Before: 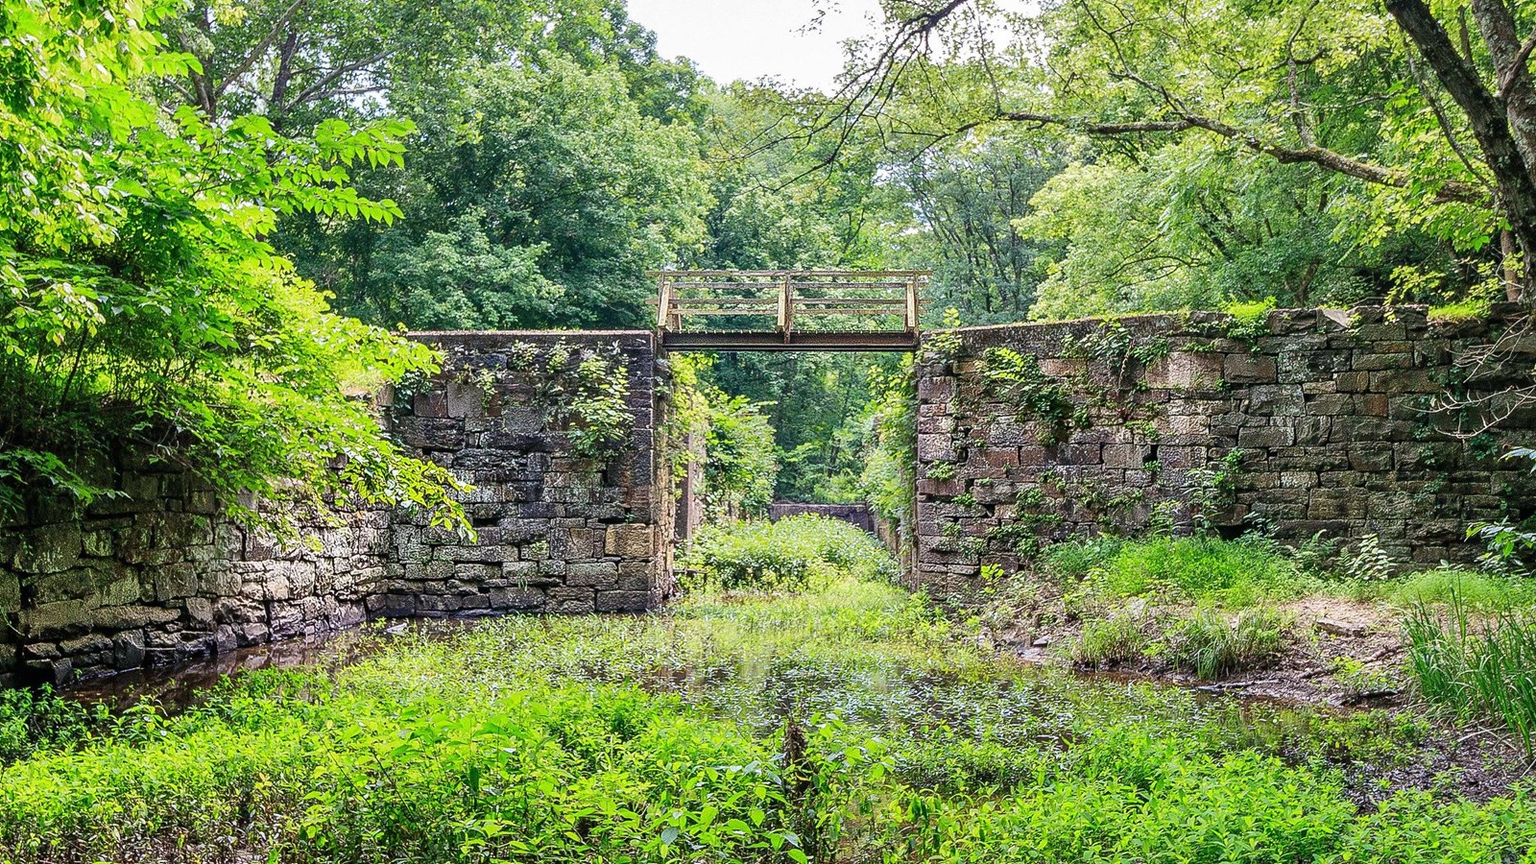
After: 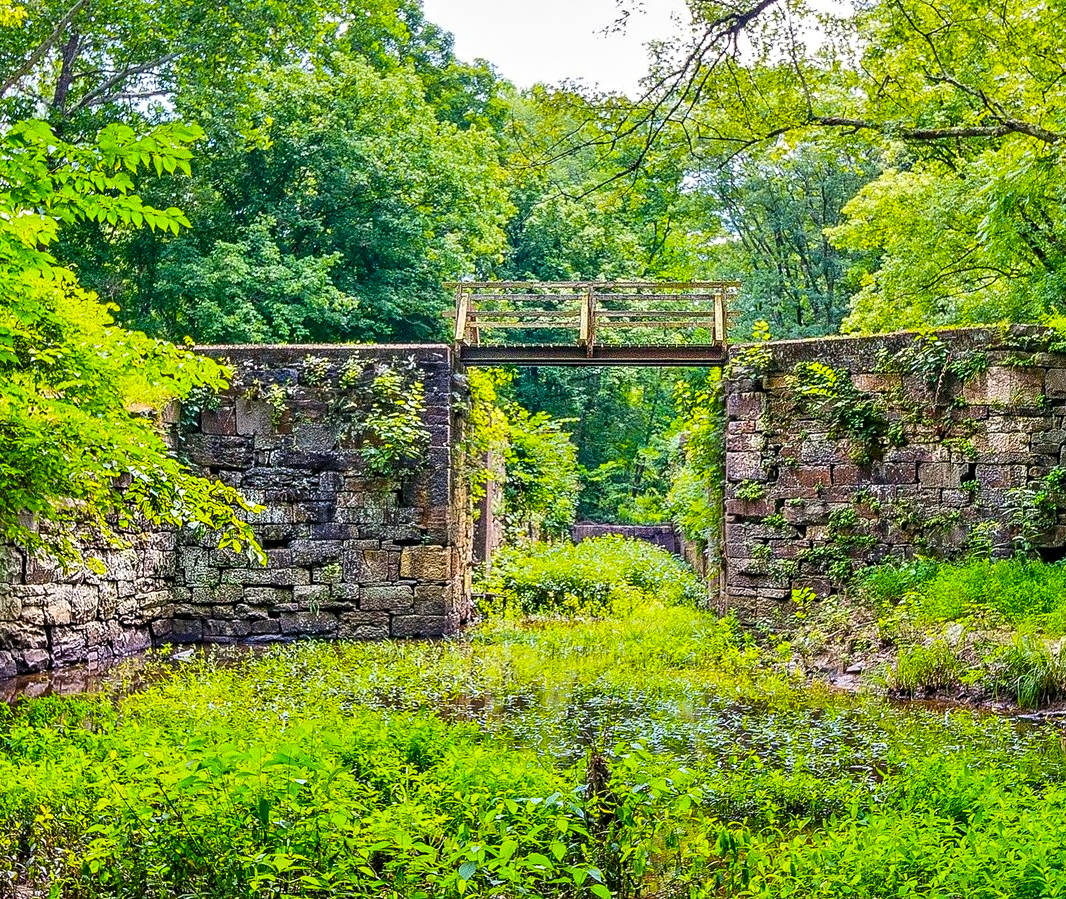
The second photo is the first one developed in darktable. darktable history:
color balance rgb: linear chroma grading › global chroma 22.568%, perceptual saturation grading › global saturation 31.32%, global vibrance 30.733%
contrast brightness saturation: saturation -0.066
crop and rotate: left 14.397%, right 18.962%
contrast equalizer: octaves 7, y [[0.5, 0.542, 0.583, 0.625, 0.667, 0.708], [0.5 ×6], [0.5 ×6], [0, 0.033, 0.067, 0.1, 0.133, 0.167], [0, 0.05, 0.1, 0.15, 0.2, 0.25]], mix 0.303
